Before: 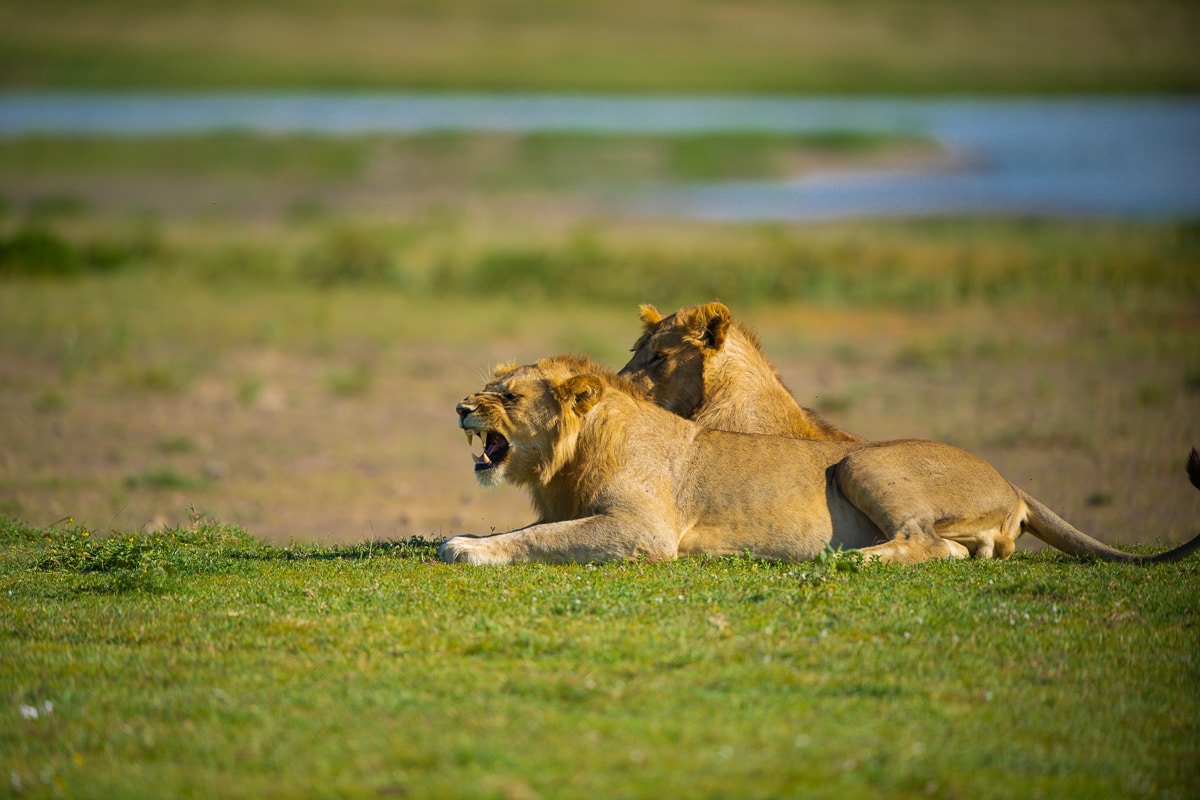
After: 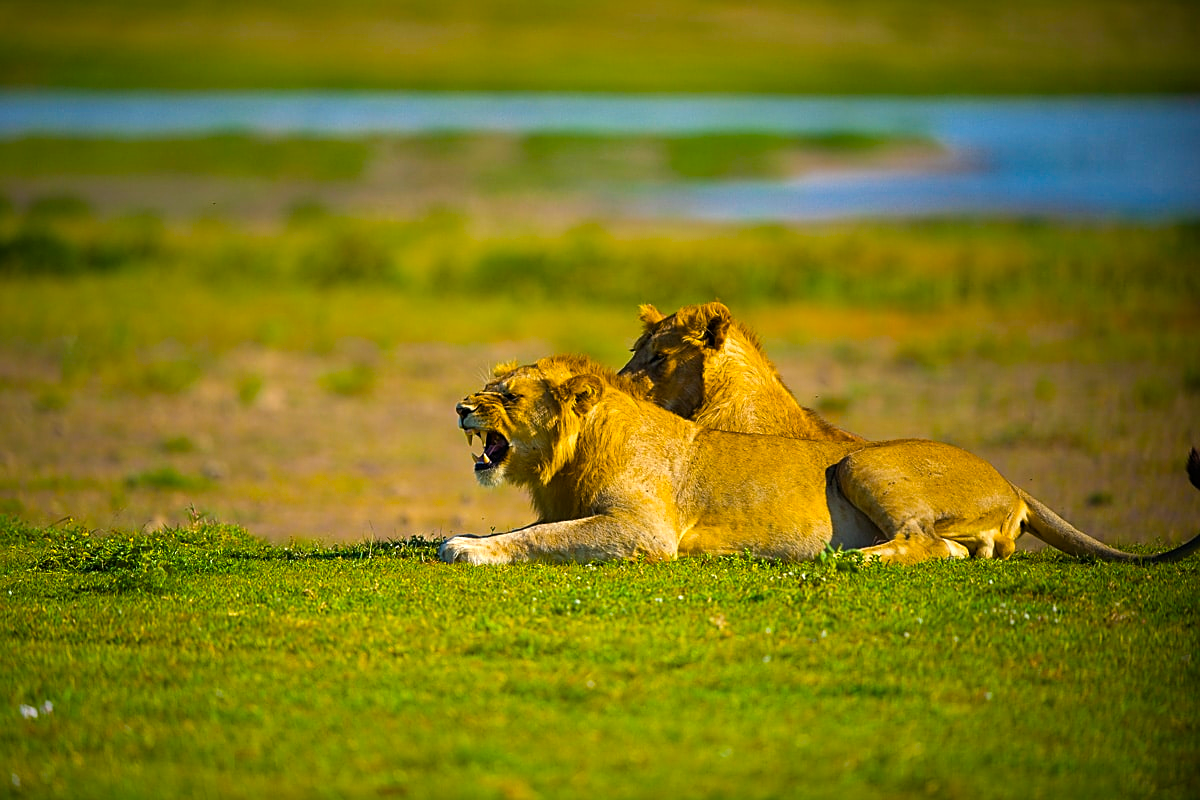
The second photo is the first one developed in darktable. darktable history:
sharpen: on, module defaults
color balance rgb: linear chroma grading › global chroma 50%, perceptual saturation grading › global saturation 2.34%, global vibrance 6.64%, contrast 12.71%, saturation formula JzAzBz (2021)
